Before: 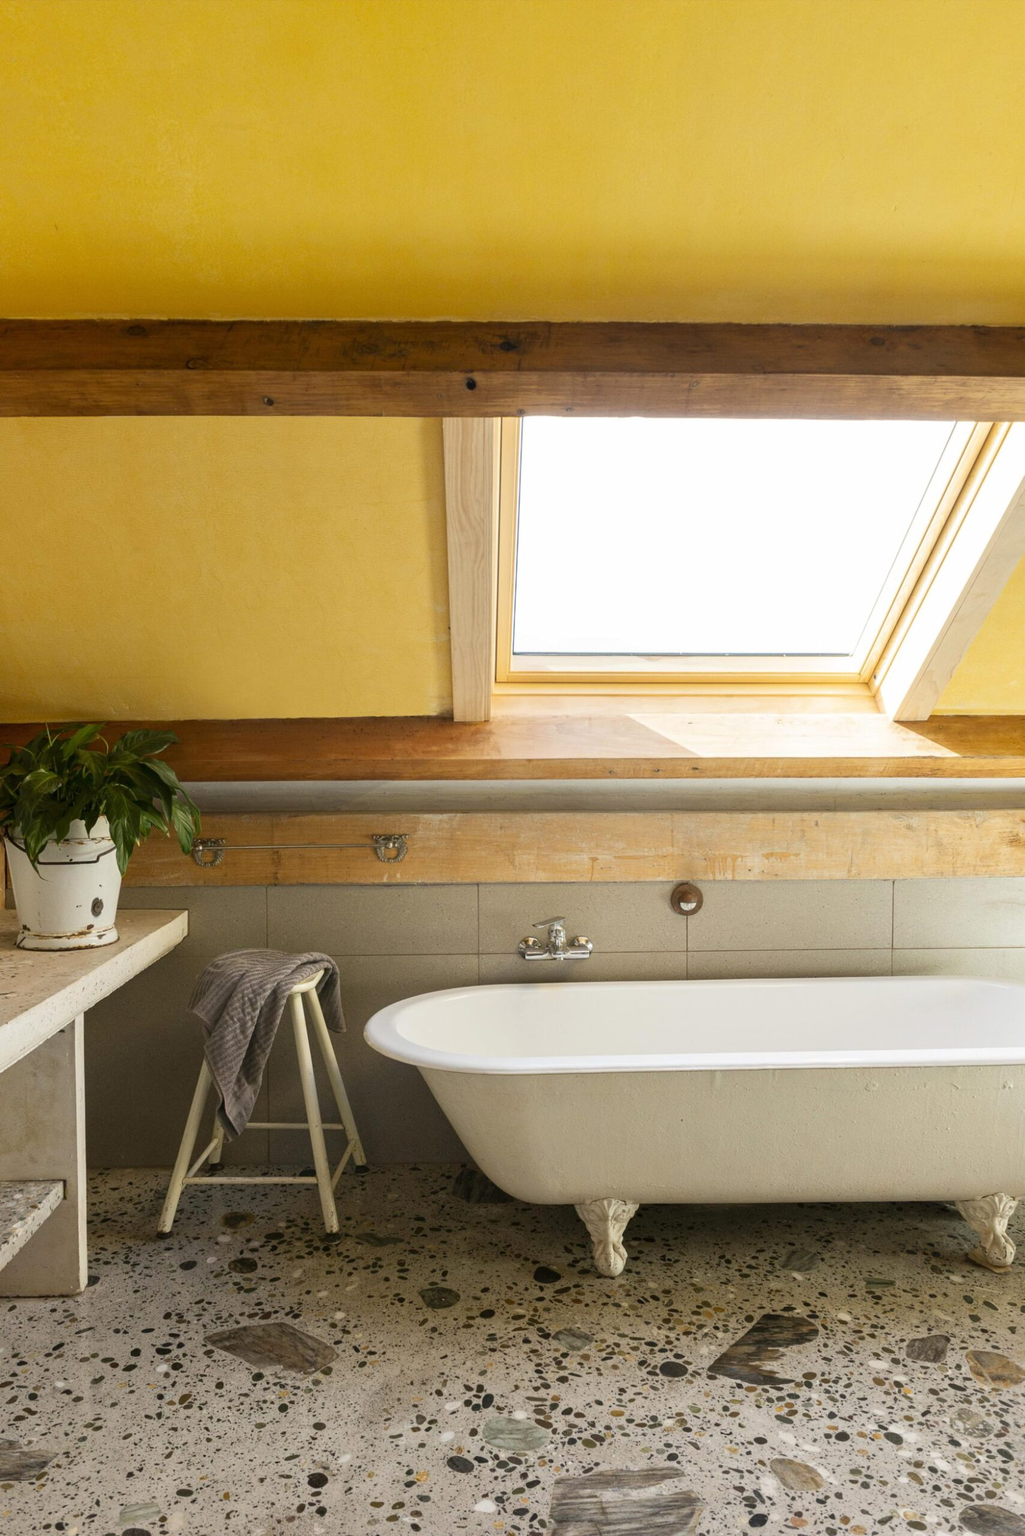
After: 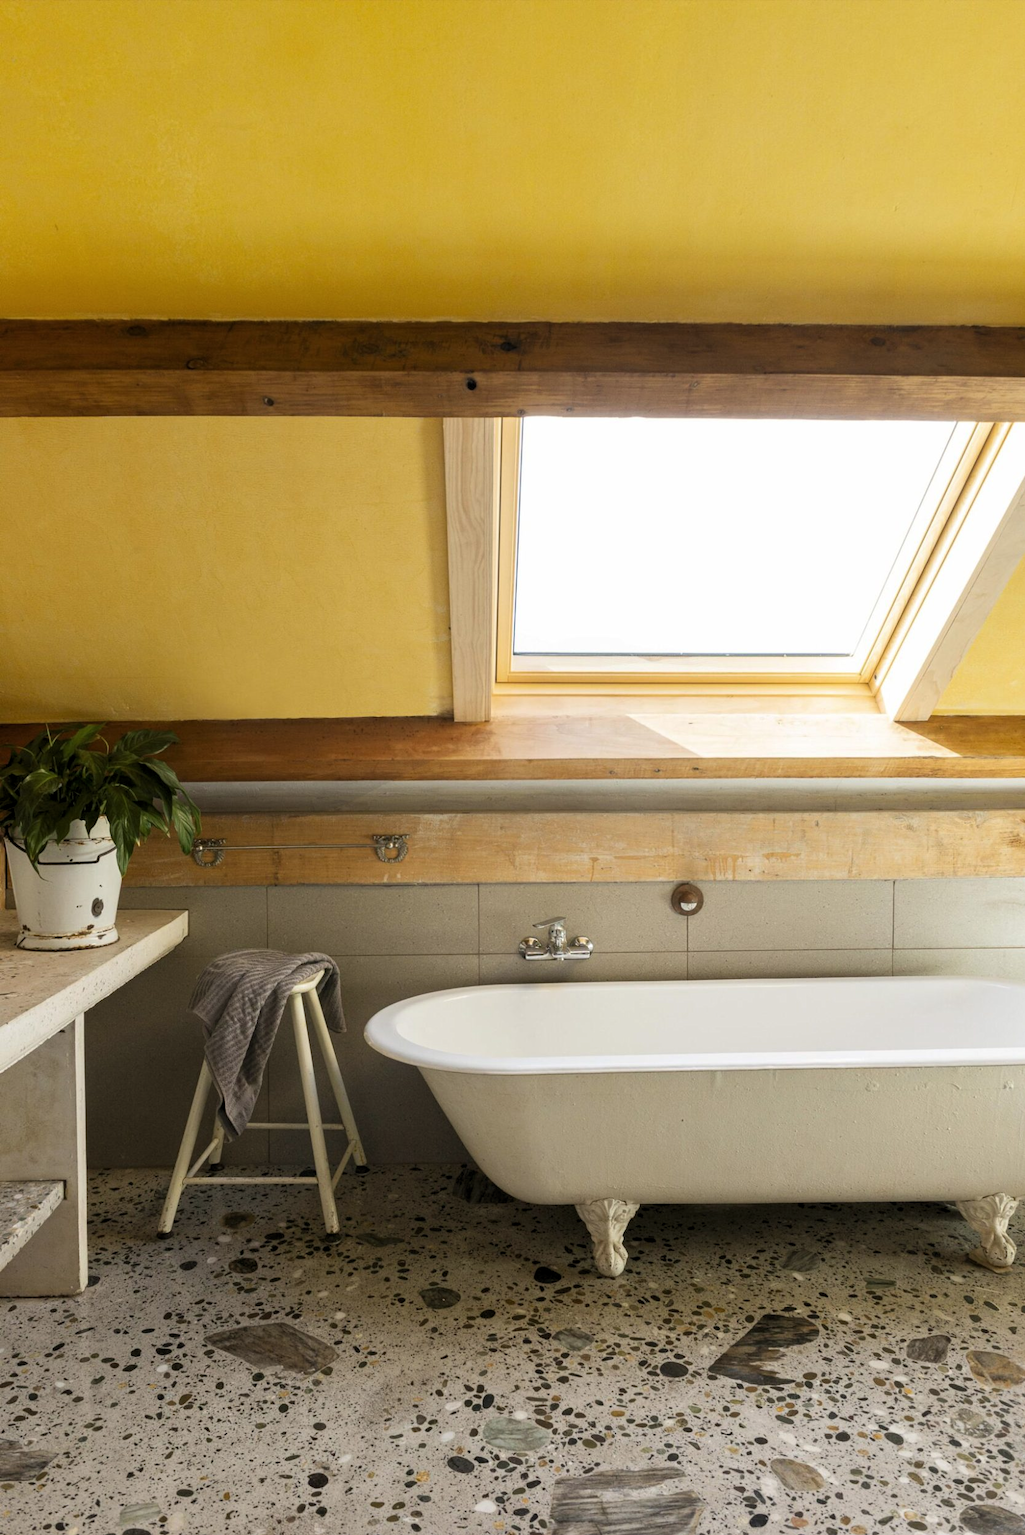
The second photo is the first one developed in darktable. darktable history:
levels: mode automatic, black 0.081%, levels [0.055, 0.477, 0.9]
sharpen: radius 5.352, amount 0.31, threshold 26.653
